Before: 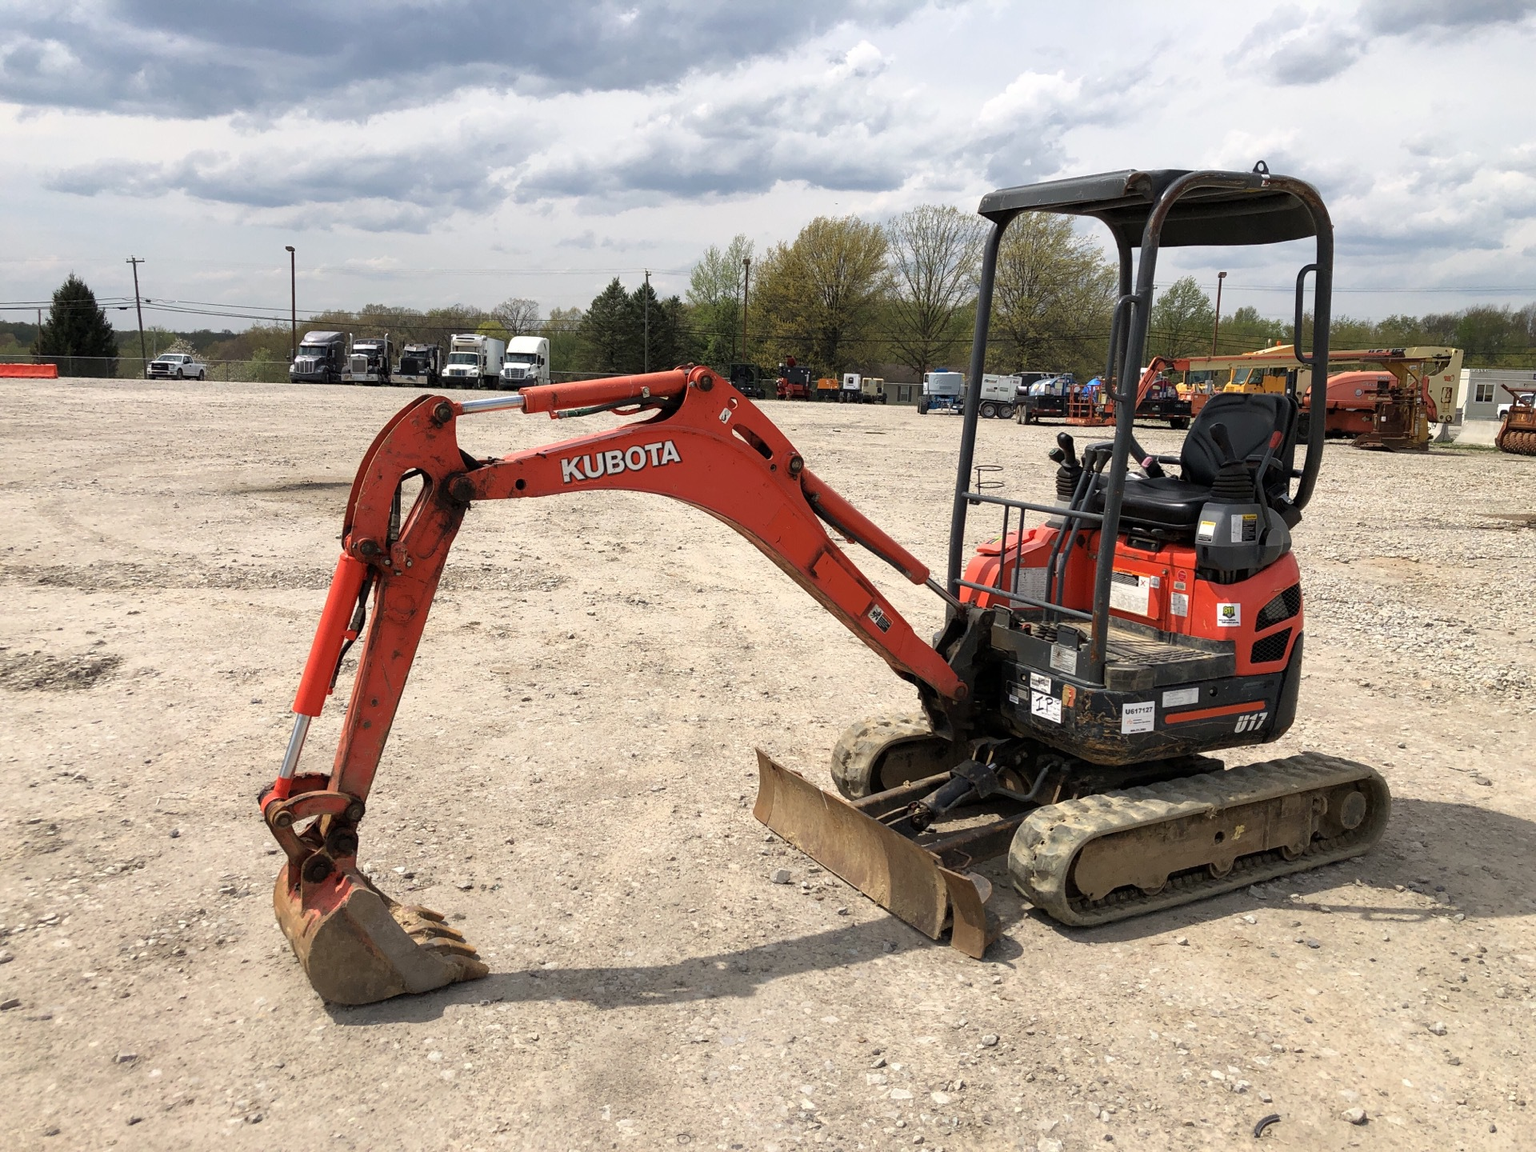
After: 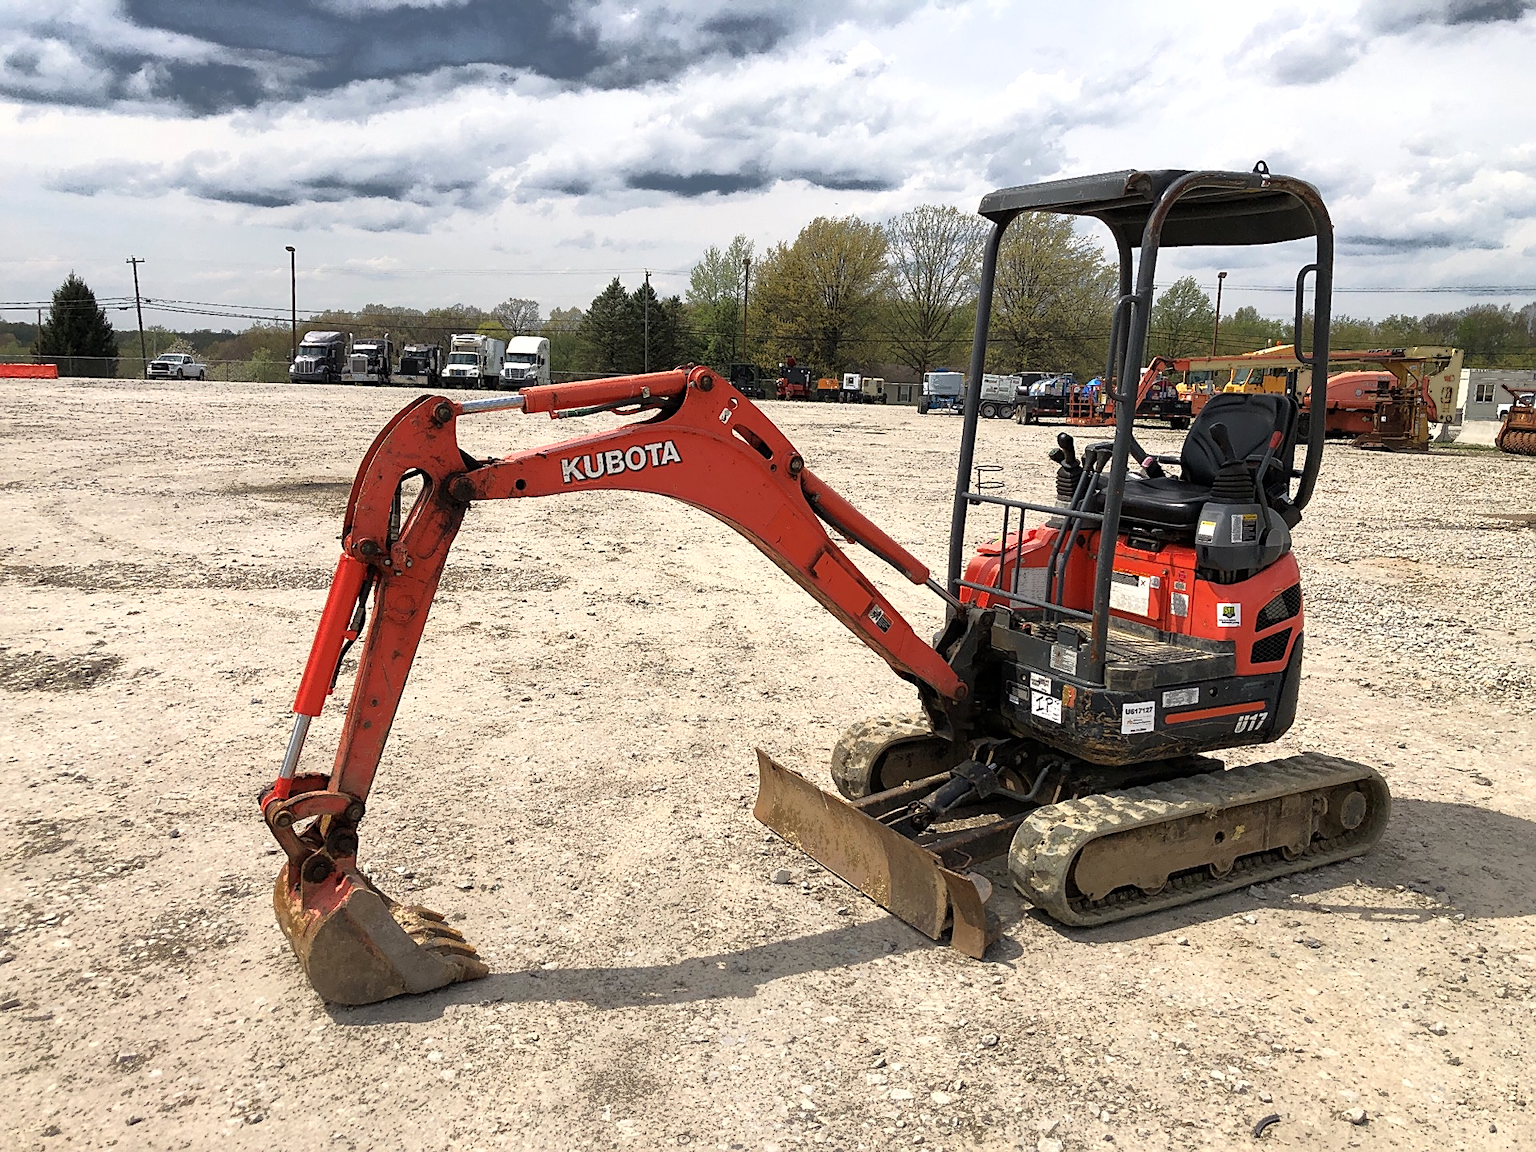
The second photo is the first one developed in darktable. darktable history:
levels: levels [0, 0.476, 0.951]
tone equalizer: on, module defaults
sharpen: on, module defaults
fill light: exposure -0.73 EV, center 0.69, width 2.2
